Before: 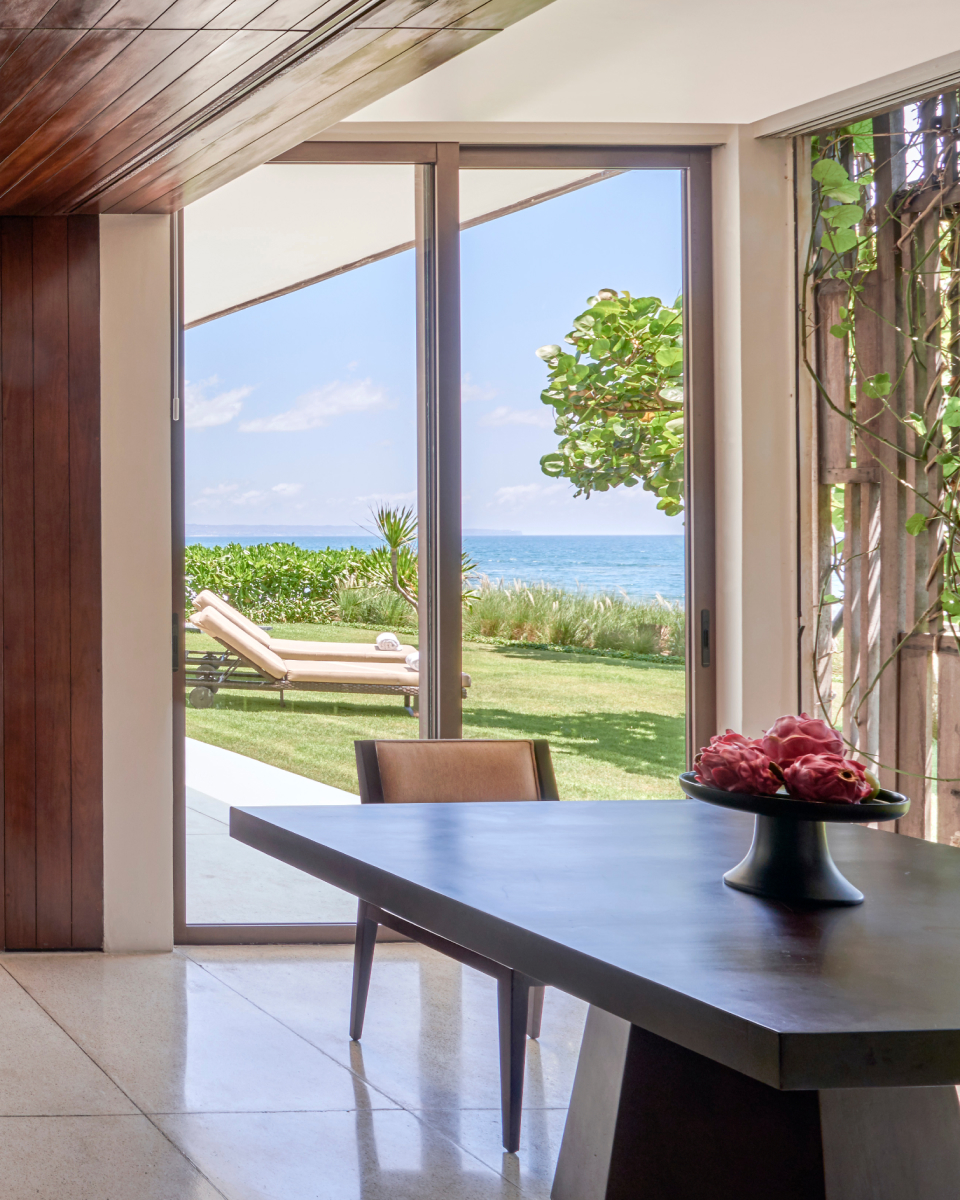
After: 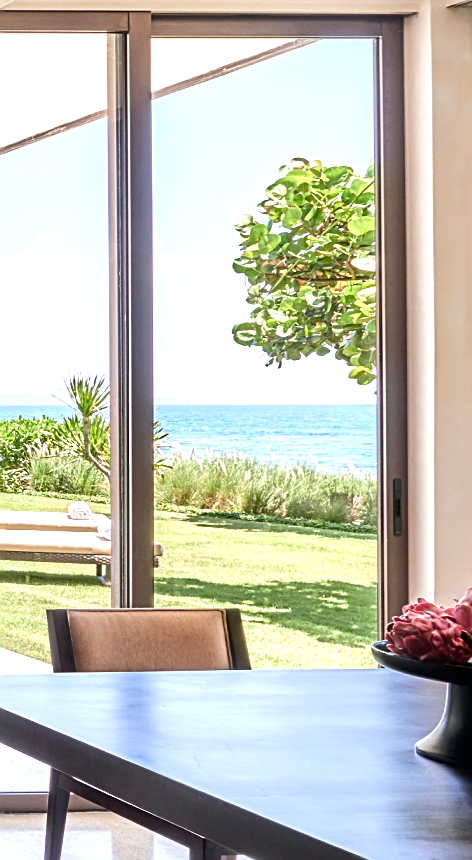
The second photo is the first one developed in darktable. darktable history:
crop: left 32.096%, top 10.919%, right 18.71%, bottom 17.409%
tone equalizer: -8 EV -0.734 EV, -7 EV -0.711 EV, -6 EV -0.605 EV, -5 EV -0.373 EV, -3 EV 0.381 EV, -2 EV 0.6 EV, -1 EV 0.701 EV, +0 EV 0.76 EV, edges refinement/feathering 500, mask exposure compensation -1.57 EV, preserve details no
sharpen: on, module defaults
